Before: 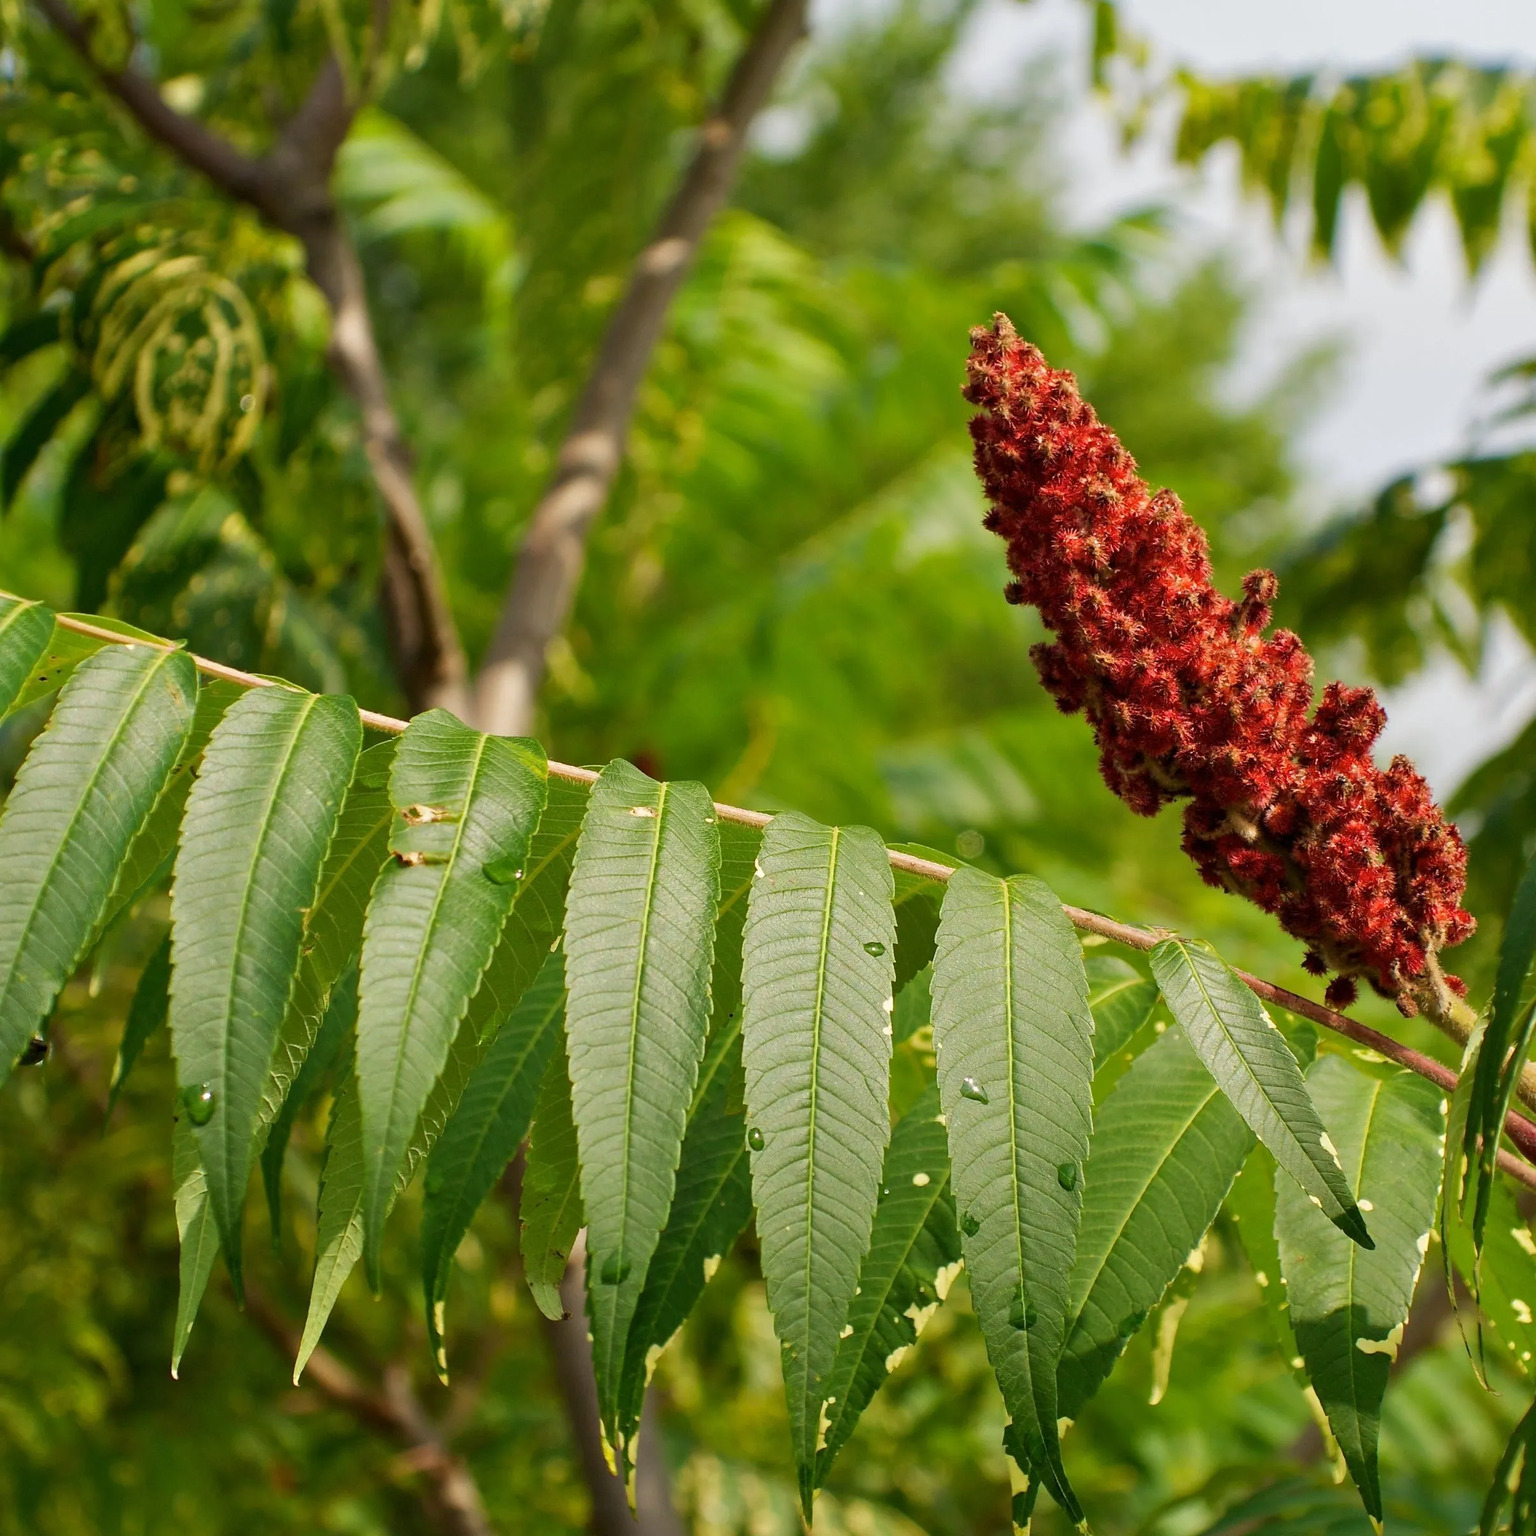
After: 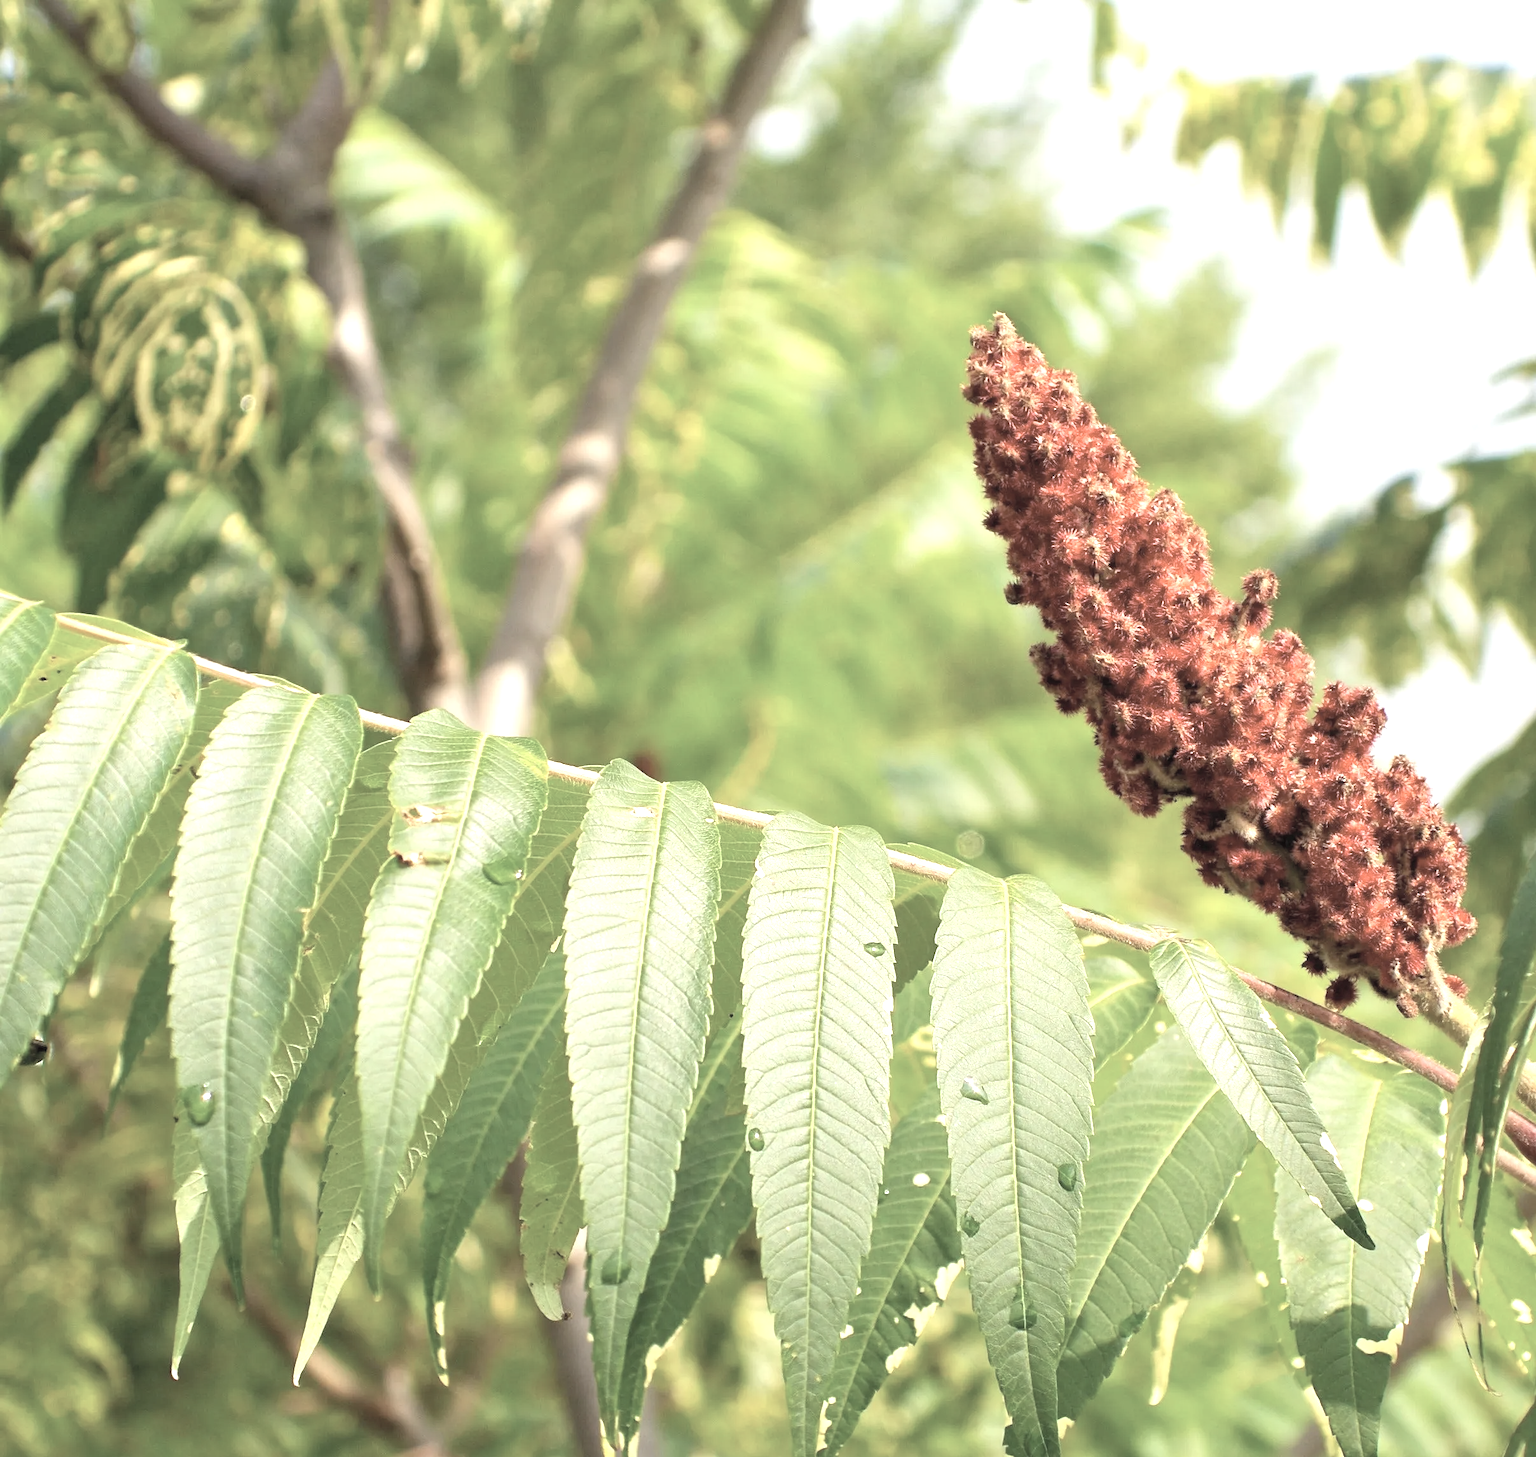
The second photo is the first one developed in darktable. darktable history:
contrast brightness saturation: brightness 0.18, saturation -0.5
crop and rotate: top 0%, bottom 5.097%
exposure: black level correction 0, exposure 1.2 EV, compensate exposure bias true, compensate highlight preservation false
